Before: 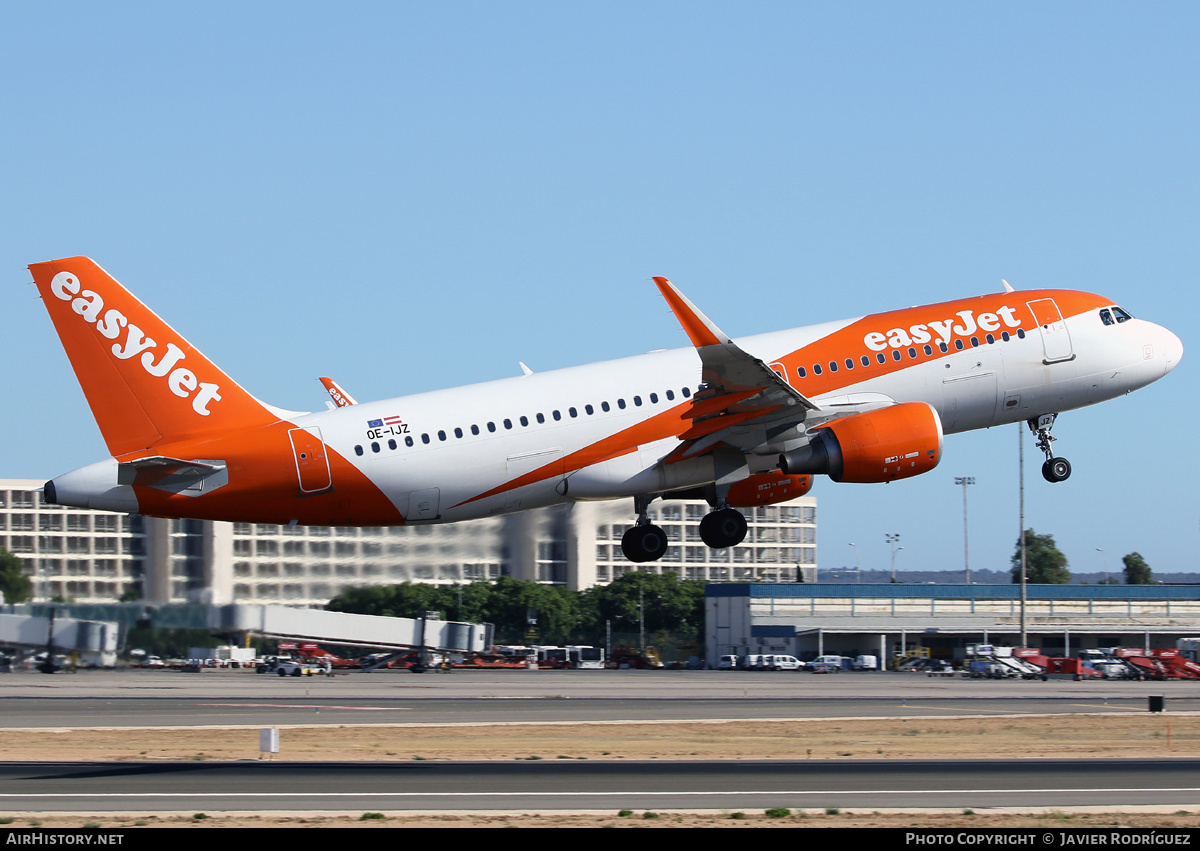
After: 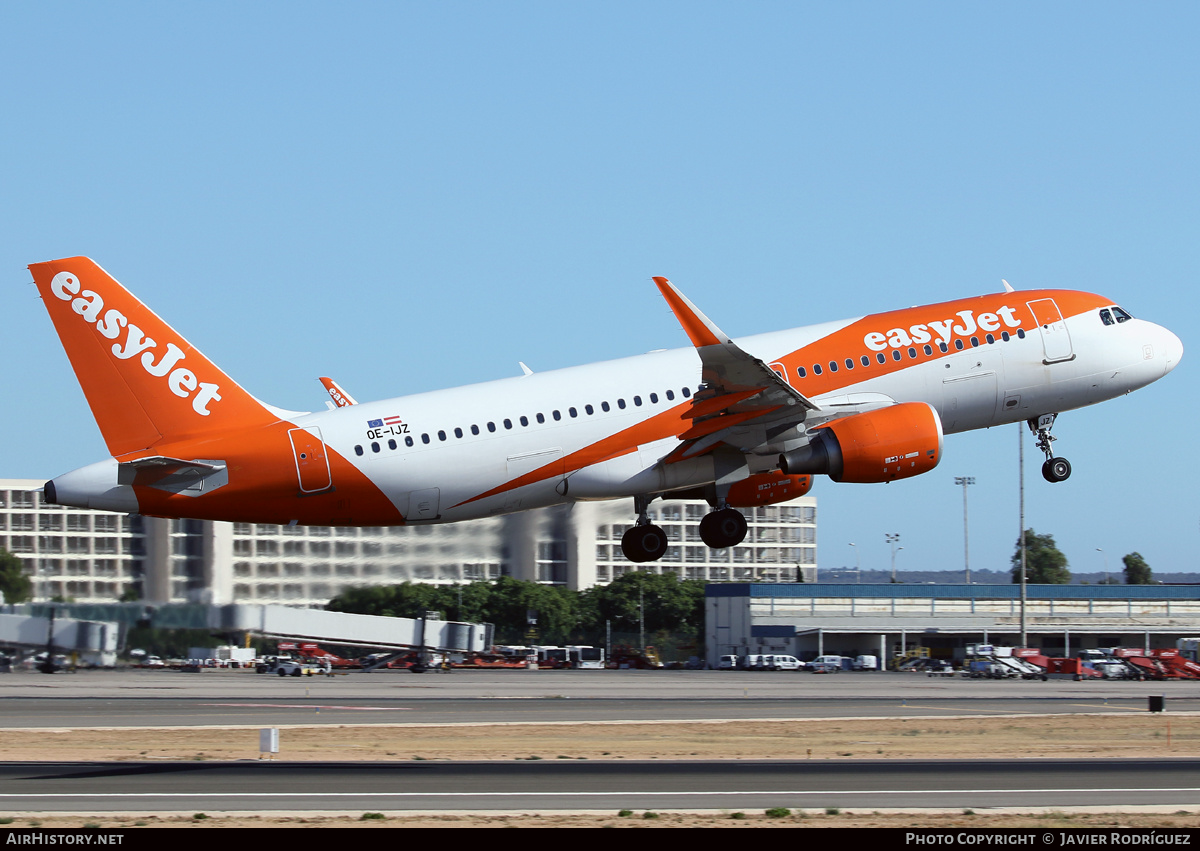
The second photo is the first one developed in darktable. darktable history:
contrast brightness saturation: saturation -0.039
color correction: highlights a* -2.98, highlights b* -2.62, shadows a* 2.03, shadows b* 2.8
